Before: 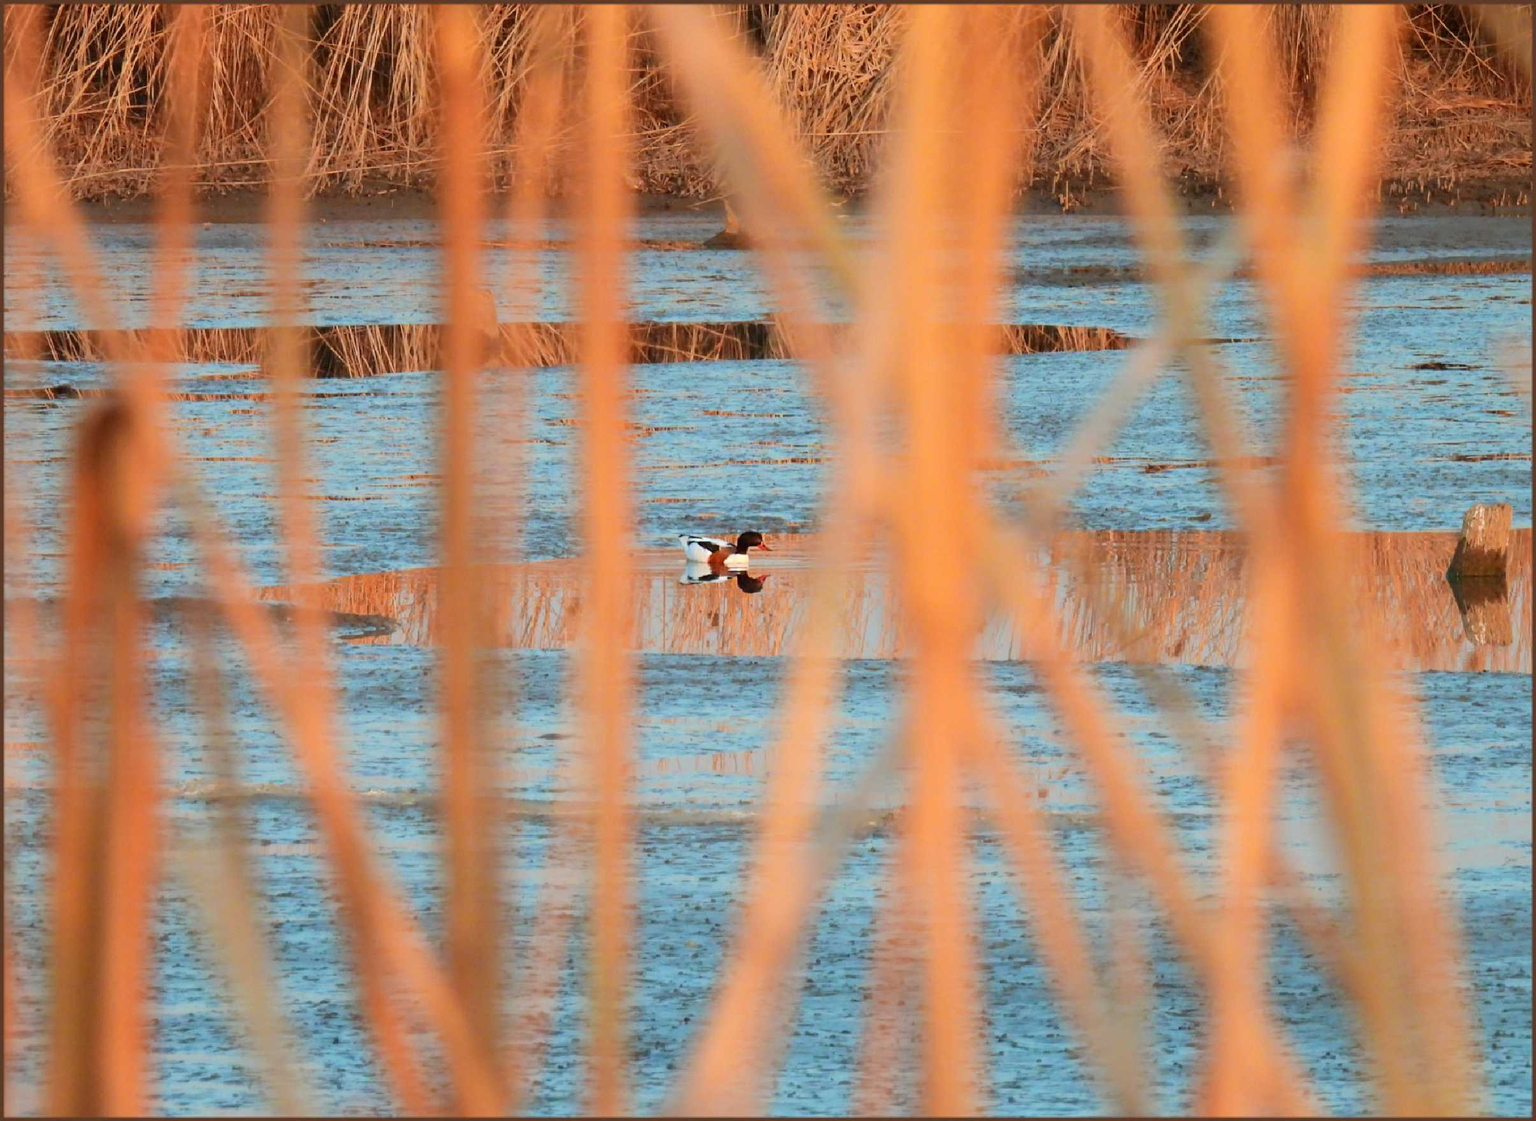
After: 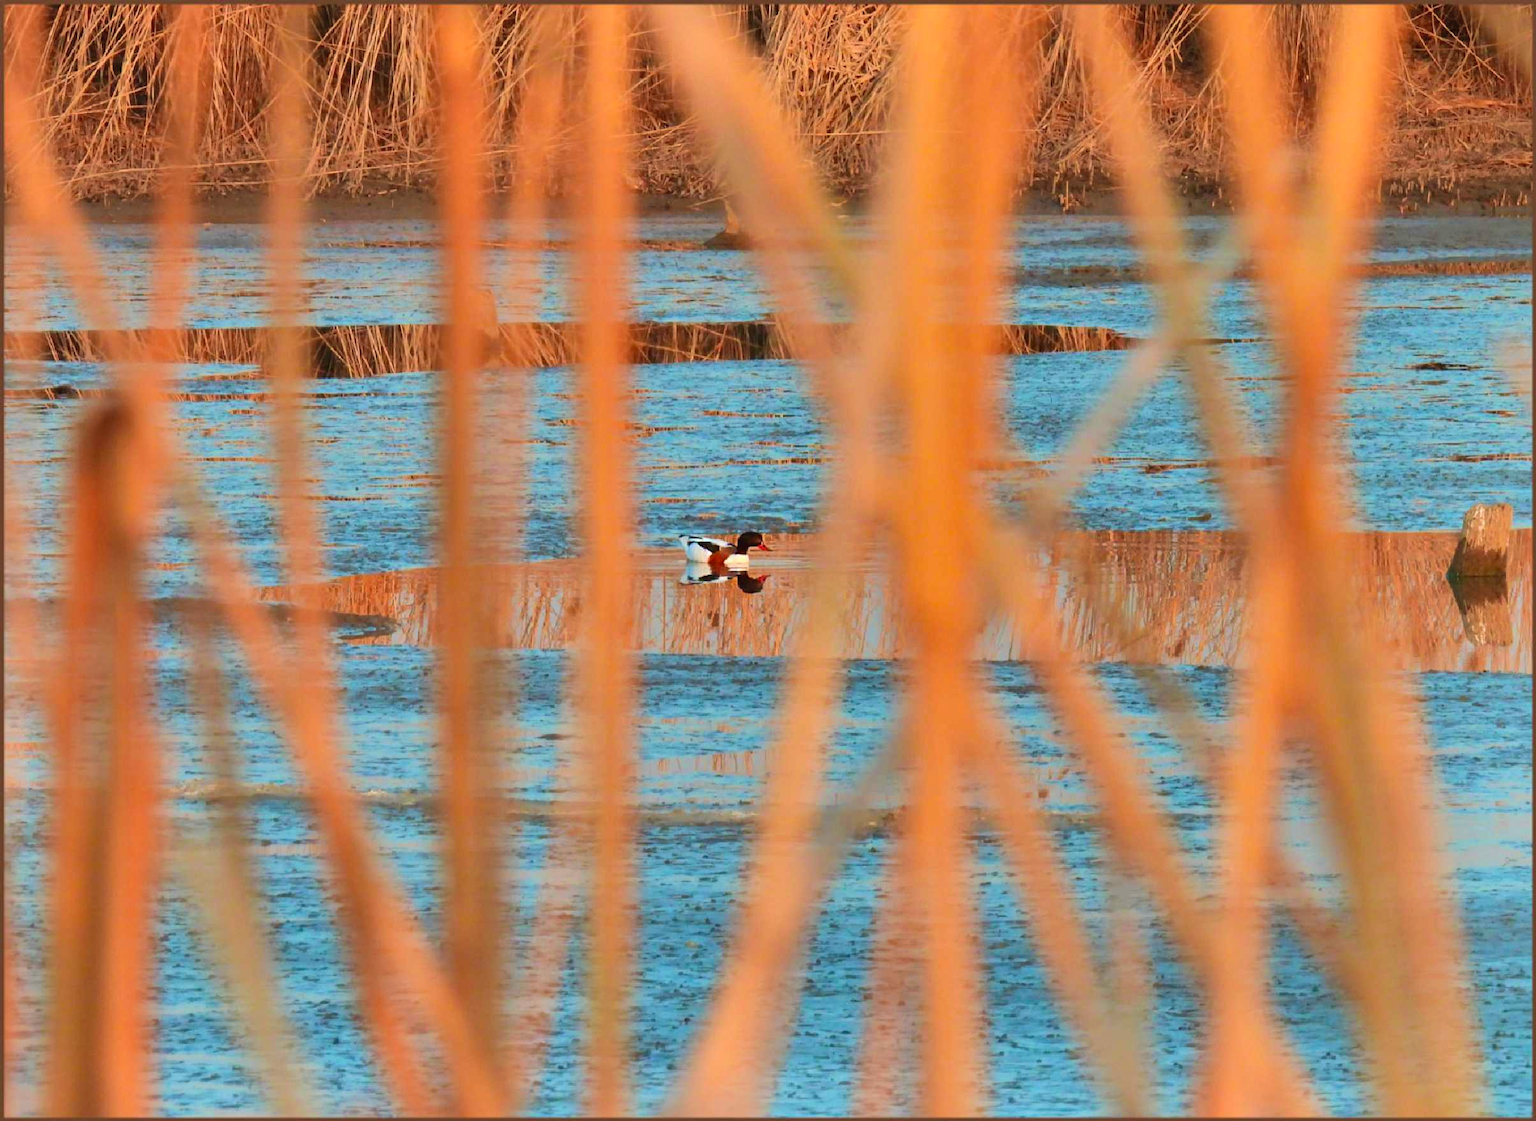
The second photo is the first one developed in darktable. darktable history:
velvia: on, module defaults
shadows and highlights: radius 108.73, shadows 45.7, highlights -67.42, low approximation 0.01, soften with gaussian
contrast brightness saturation: contrast 0.031, brightness 0.064, saturation 0.13
